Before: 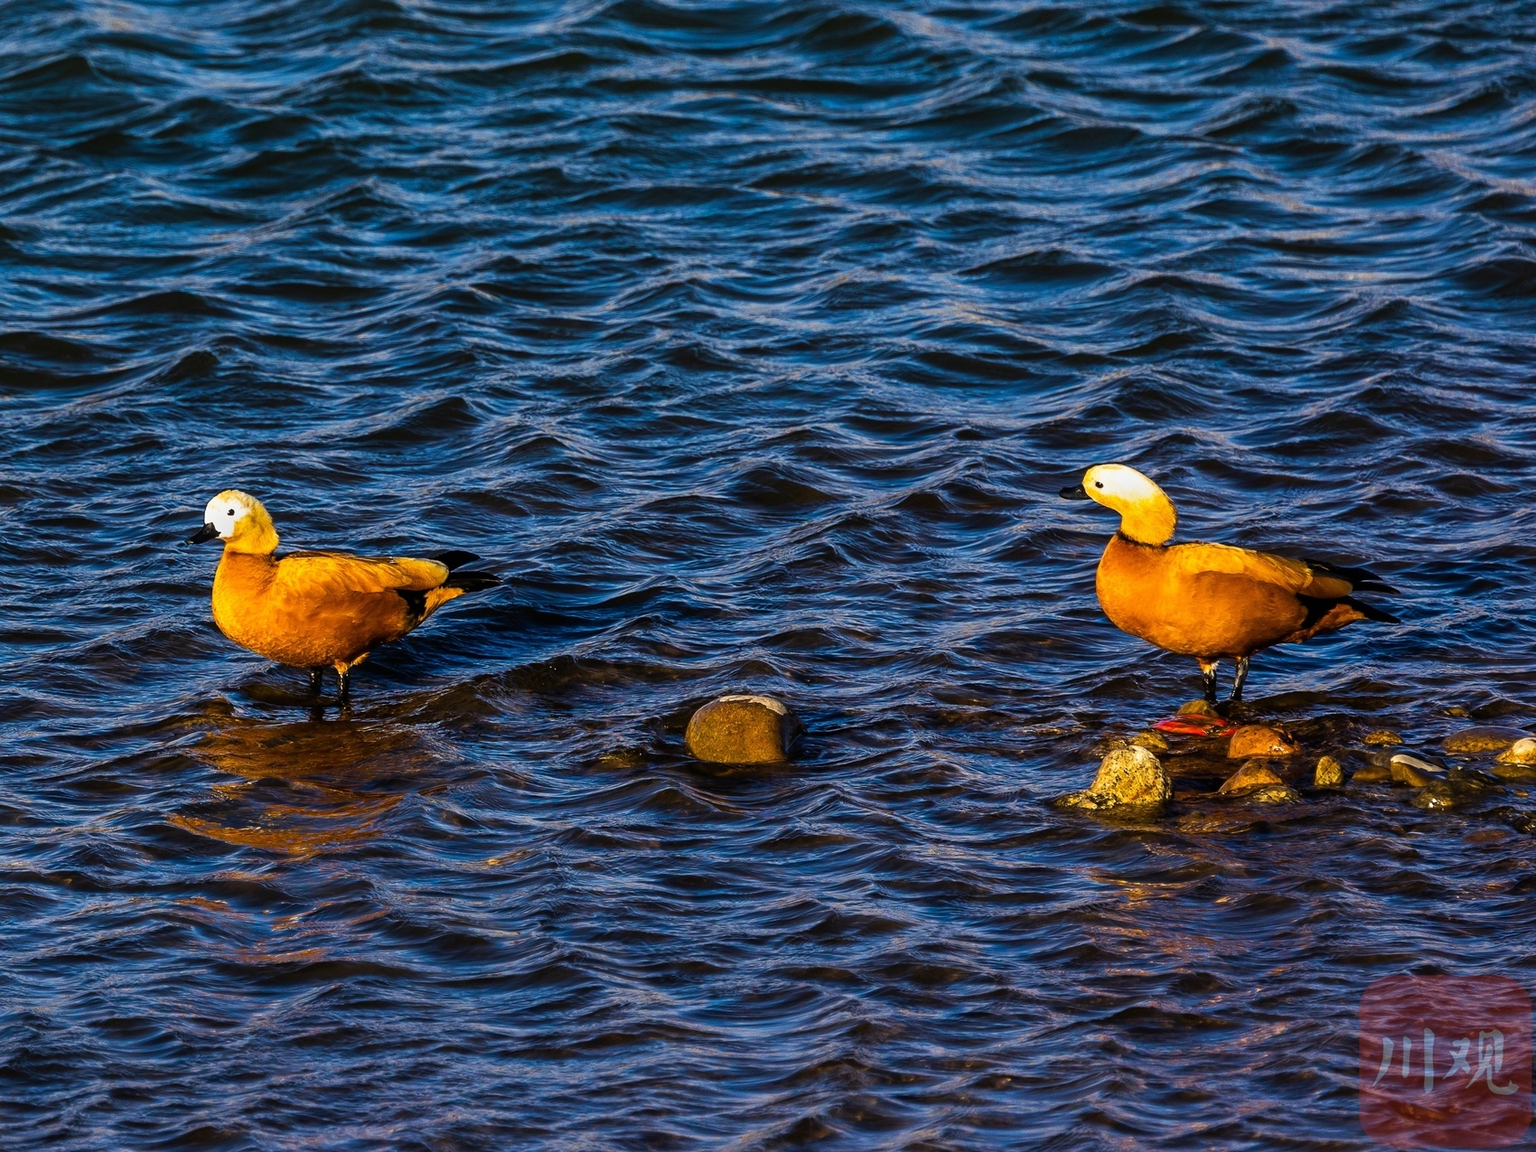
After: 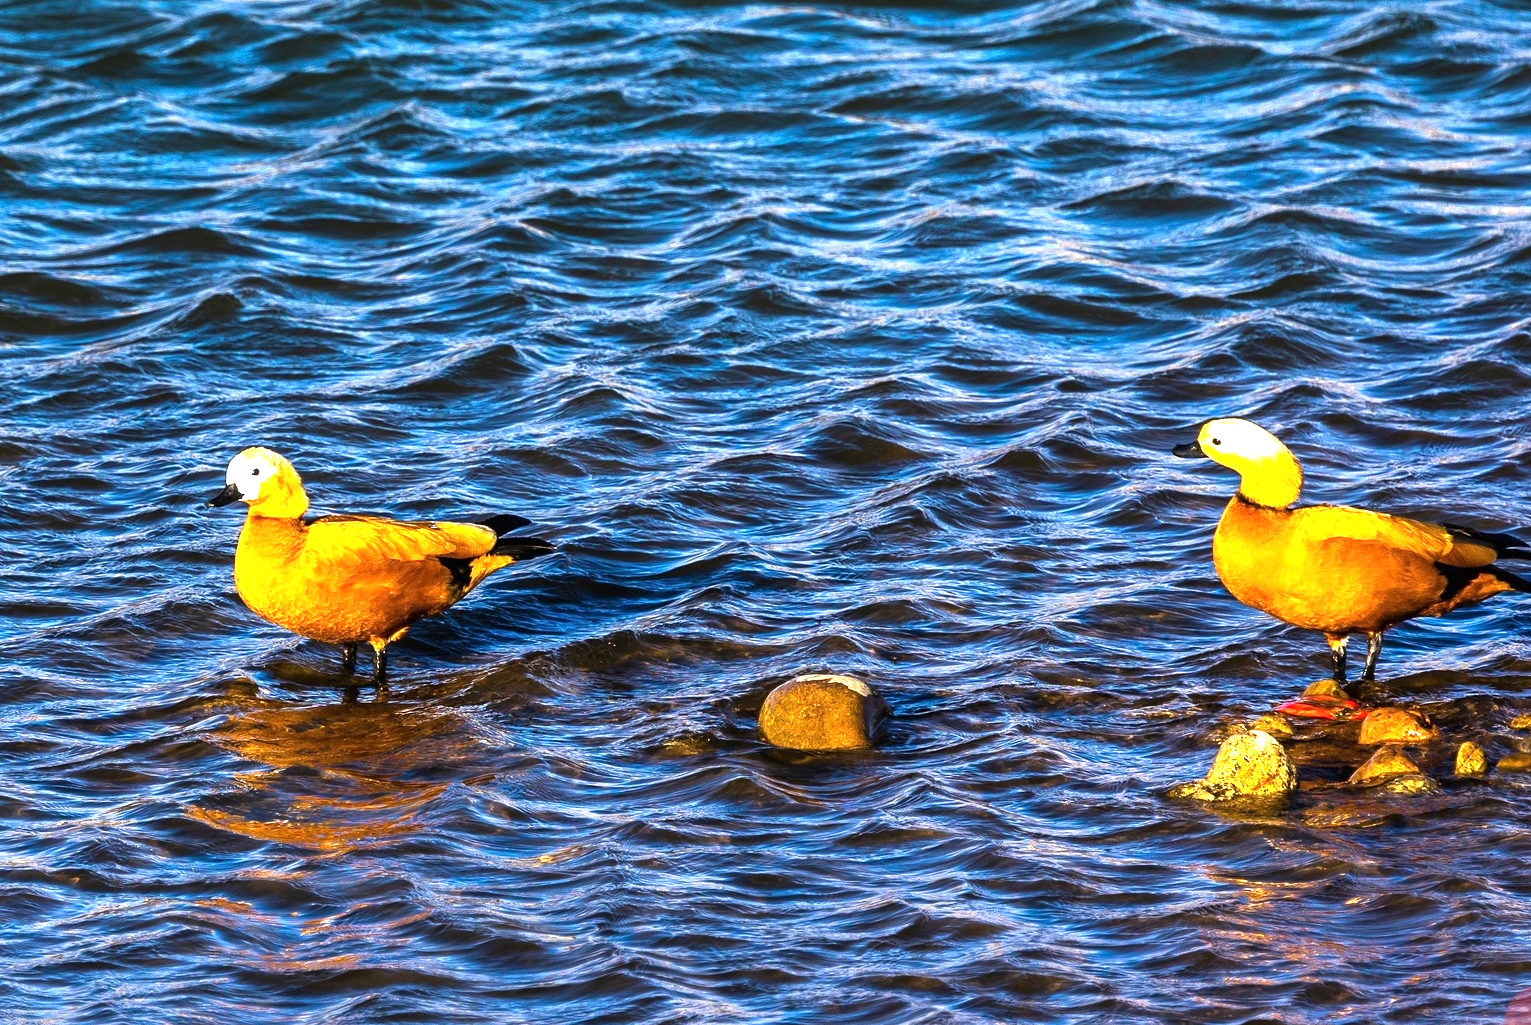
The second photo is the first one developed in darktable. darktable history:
crop: top 7.494%, right 9.912%, bottom 12.061%
exposure: exposure 1.498 EV, compensate exposure bias true, compensate highlight preservation false
